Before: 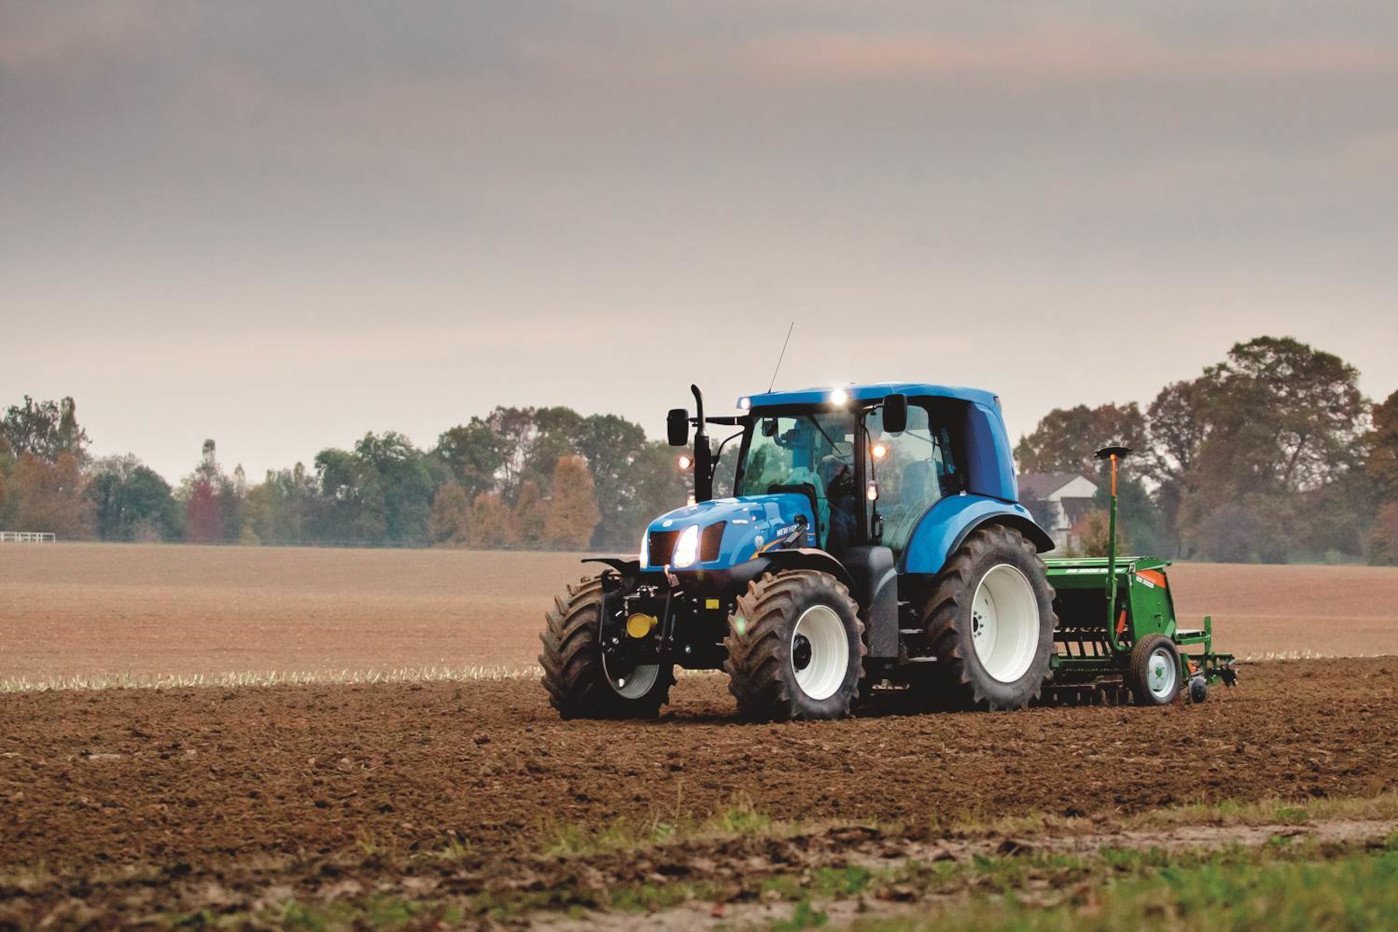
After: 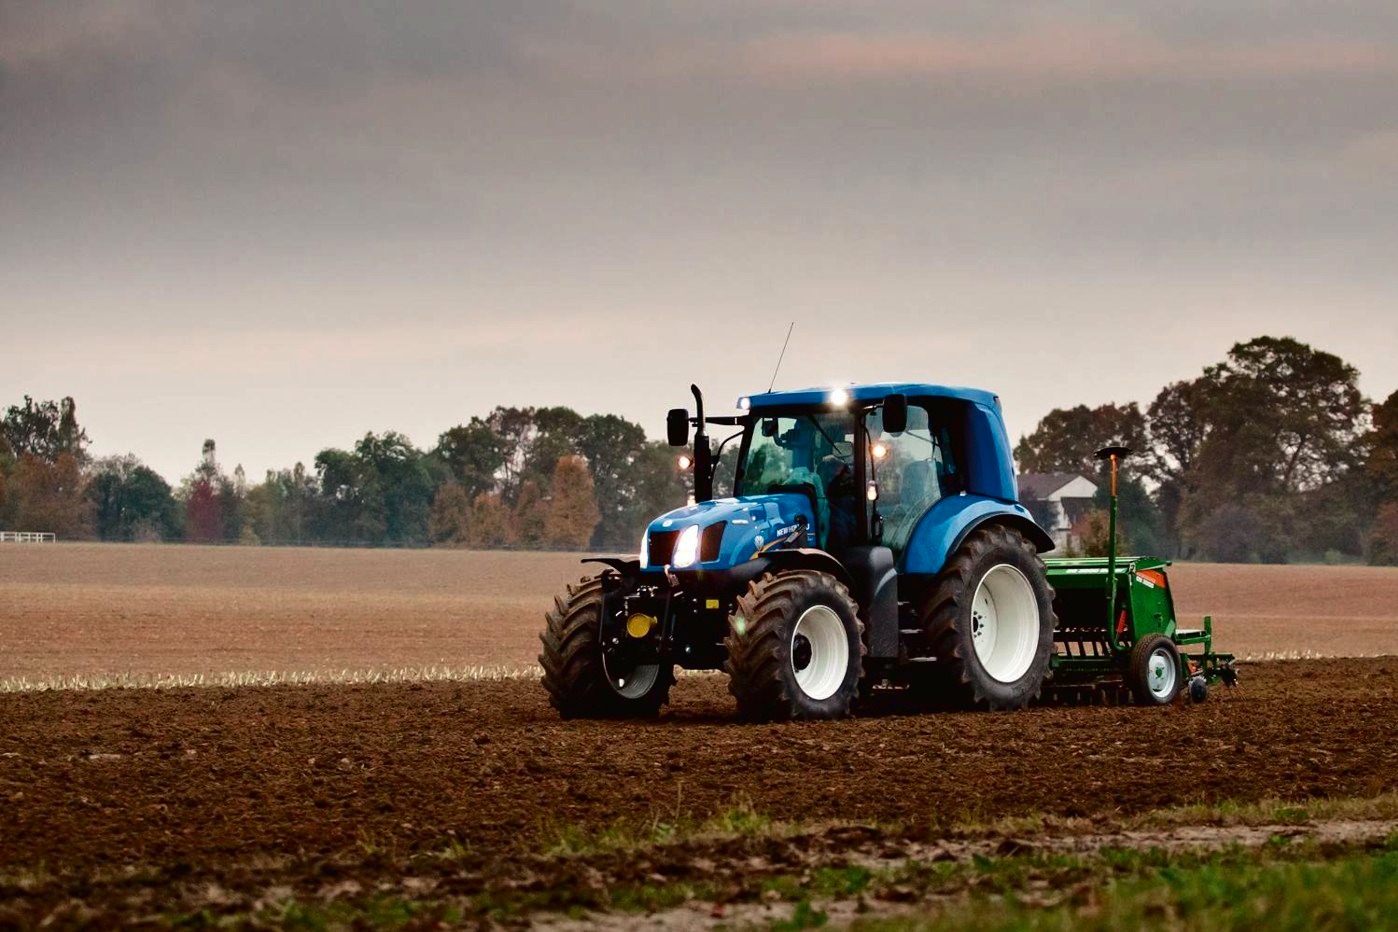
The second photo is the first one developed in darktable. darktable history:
contrast brightness saturation: contrast 0.188, brightness -0.239, saturation 0.118
